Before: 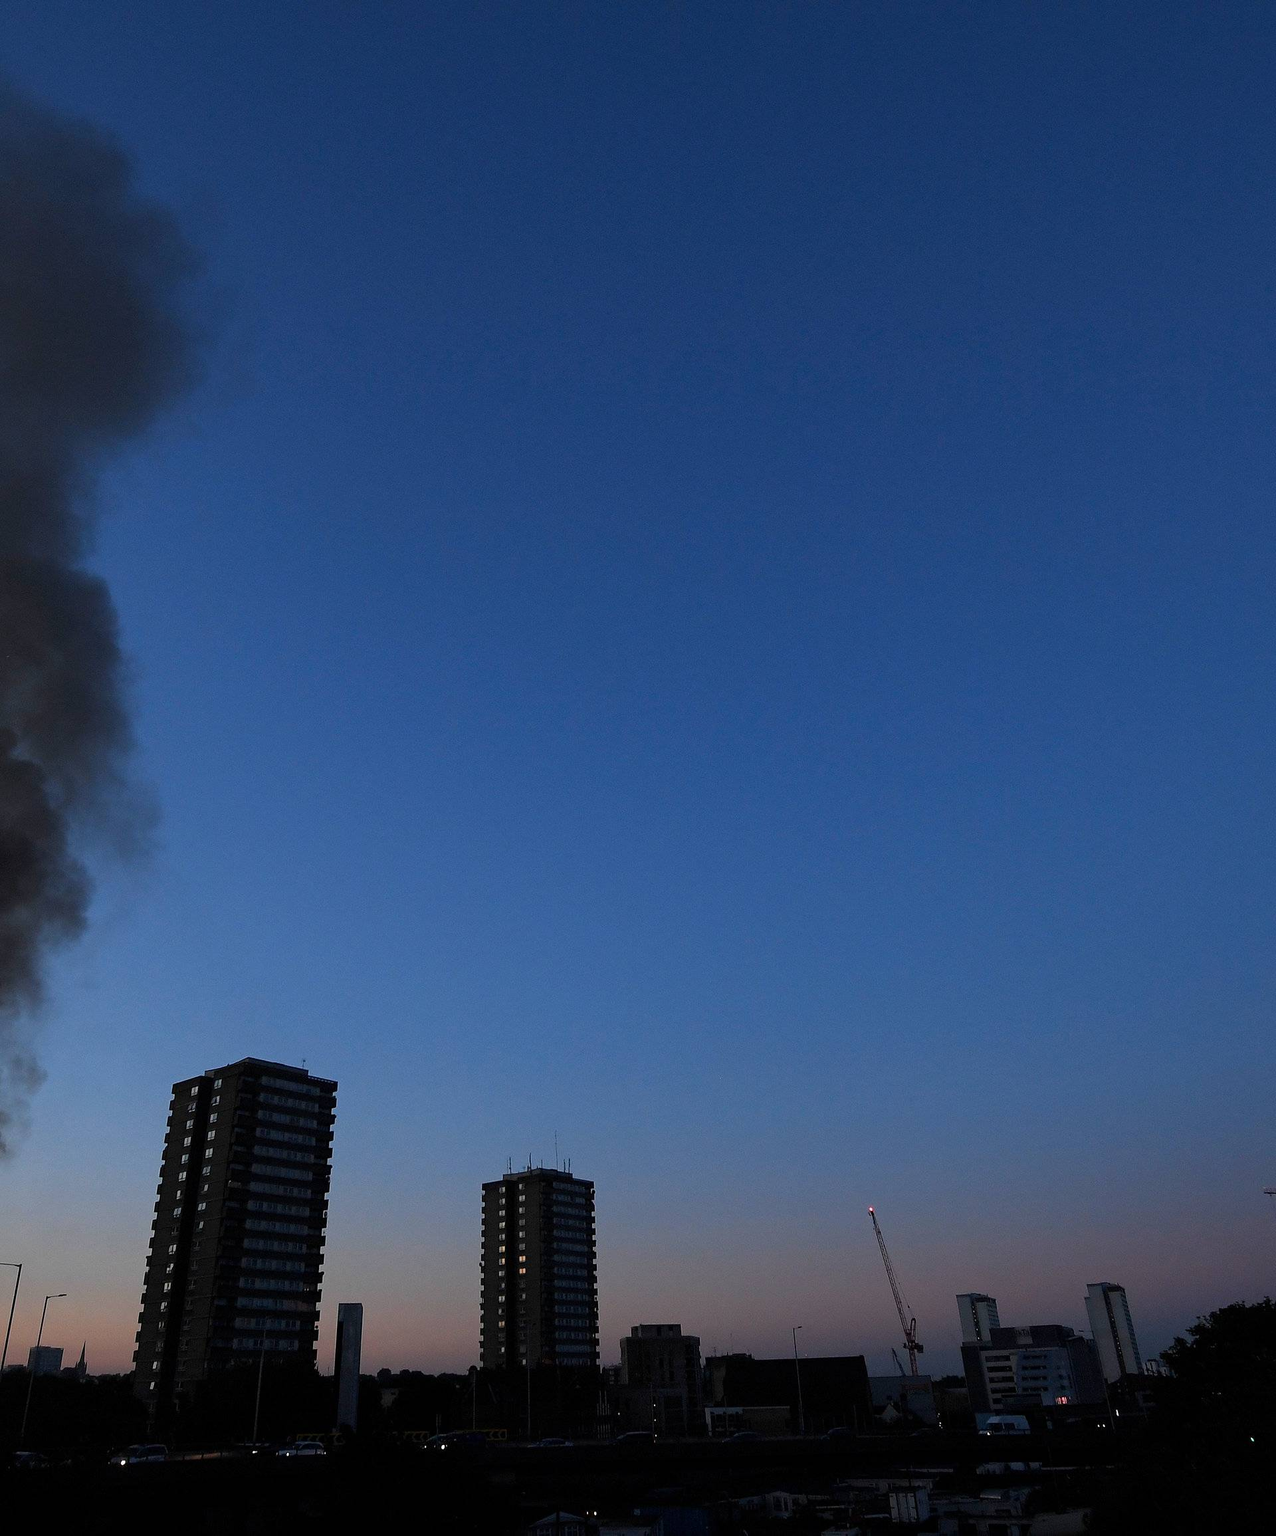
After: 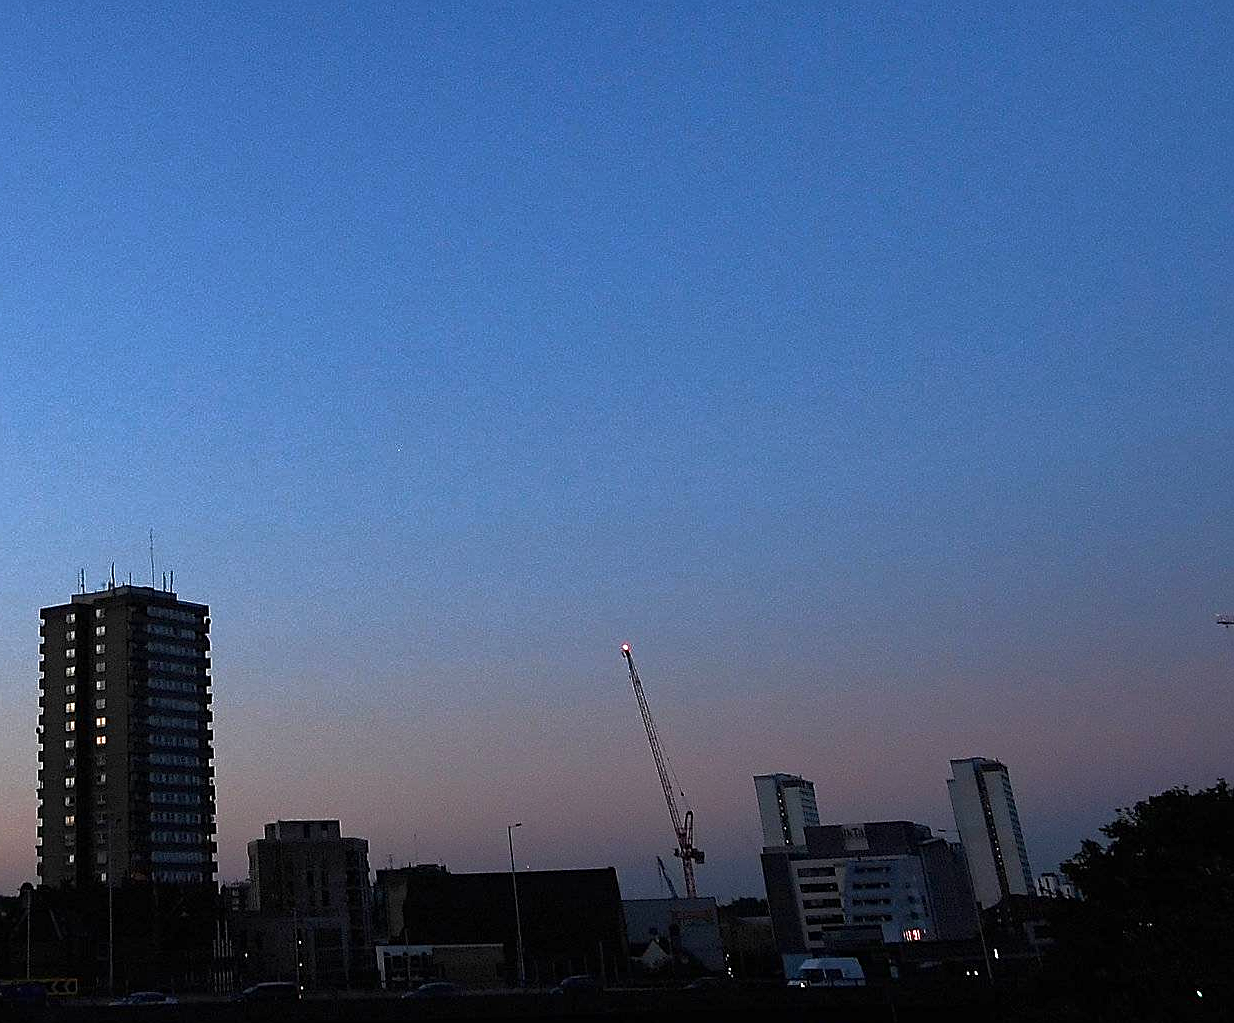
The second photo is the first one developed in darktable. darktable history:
crop and rotate: left 35.695%, top 50.732%, bottom 4.998%
tone equalizer: -8 EV 0.001 EV, -7 EV -0.002 EV, -6 EV 0.004 EV, -5 EV -0.058 EV, -4 EV -0.119 EV, -3 EV -0.181 EV, -2 EV 0.249 EV, -1 EV 0.723 EV, +0 EV 0.506 EV, edges refinement/feathering 500, mask exposure compensation -1.57 EV, preserve details no
exposure: black level correction 0, exposure 0.69 EV, compensate highlight preservation false
sharpen: on, module defaults
